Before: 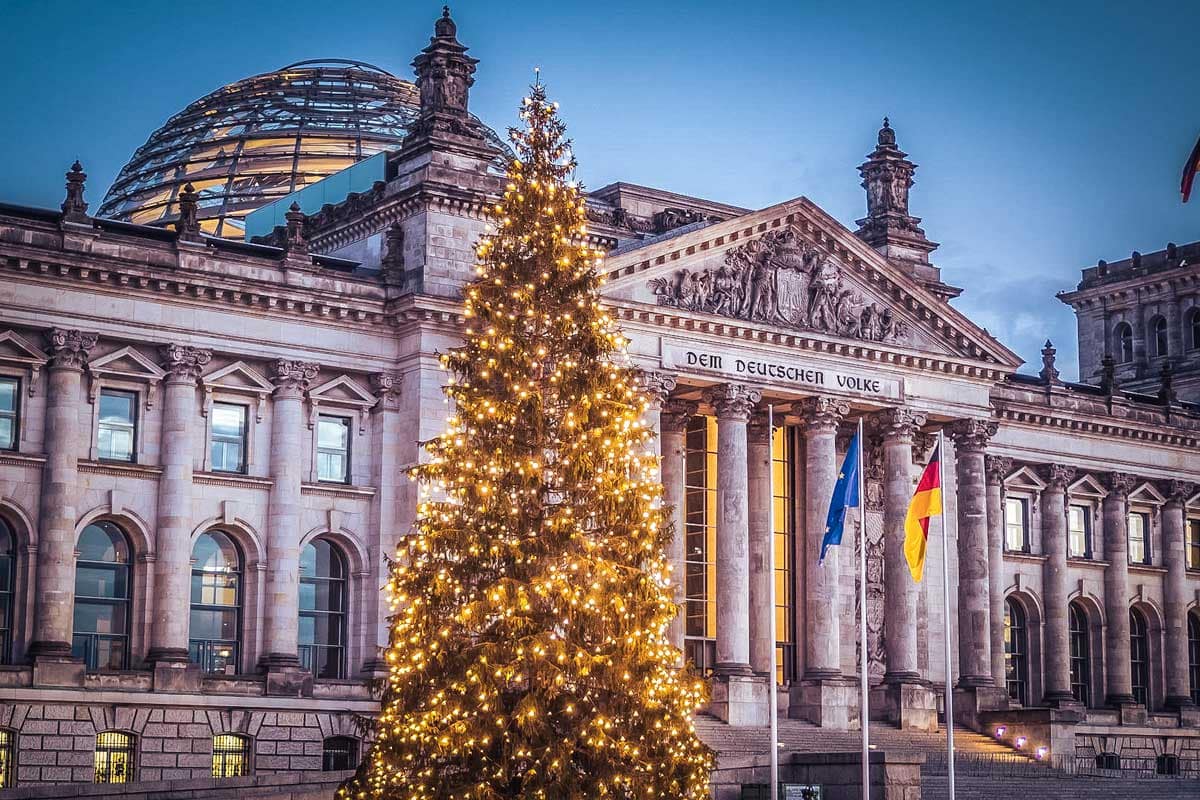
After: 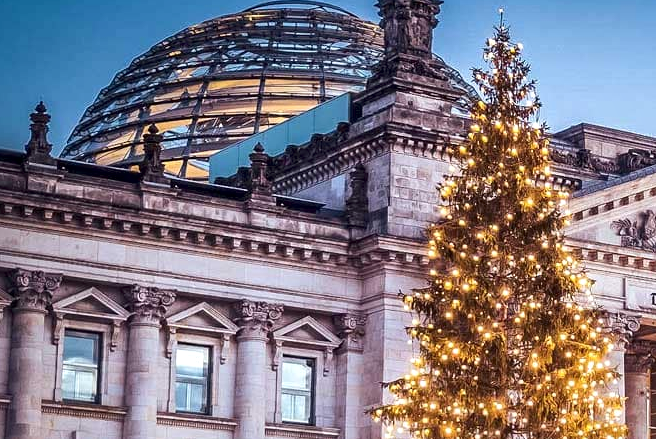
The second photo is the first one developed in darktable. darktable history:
crop and rotate: left 3.047%, top 7.509%, right 42.236%, bottom 37.598%
local contrast: mode bilateral grid, contrast 25, coarseness 60, detail 151%, midtone range 0.2
